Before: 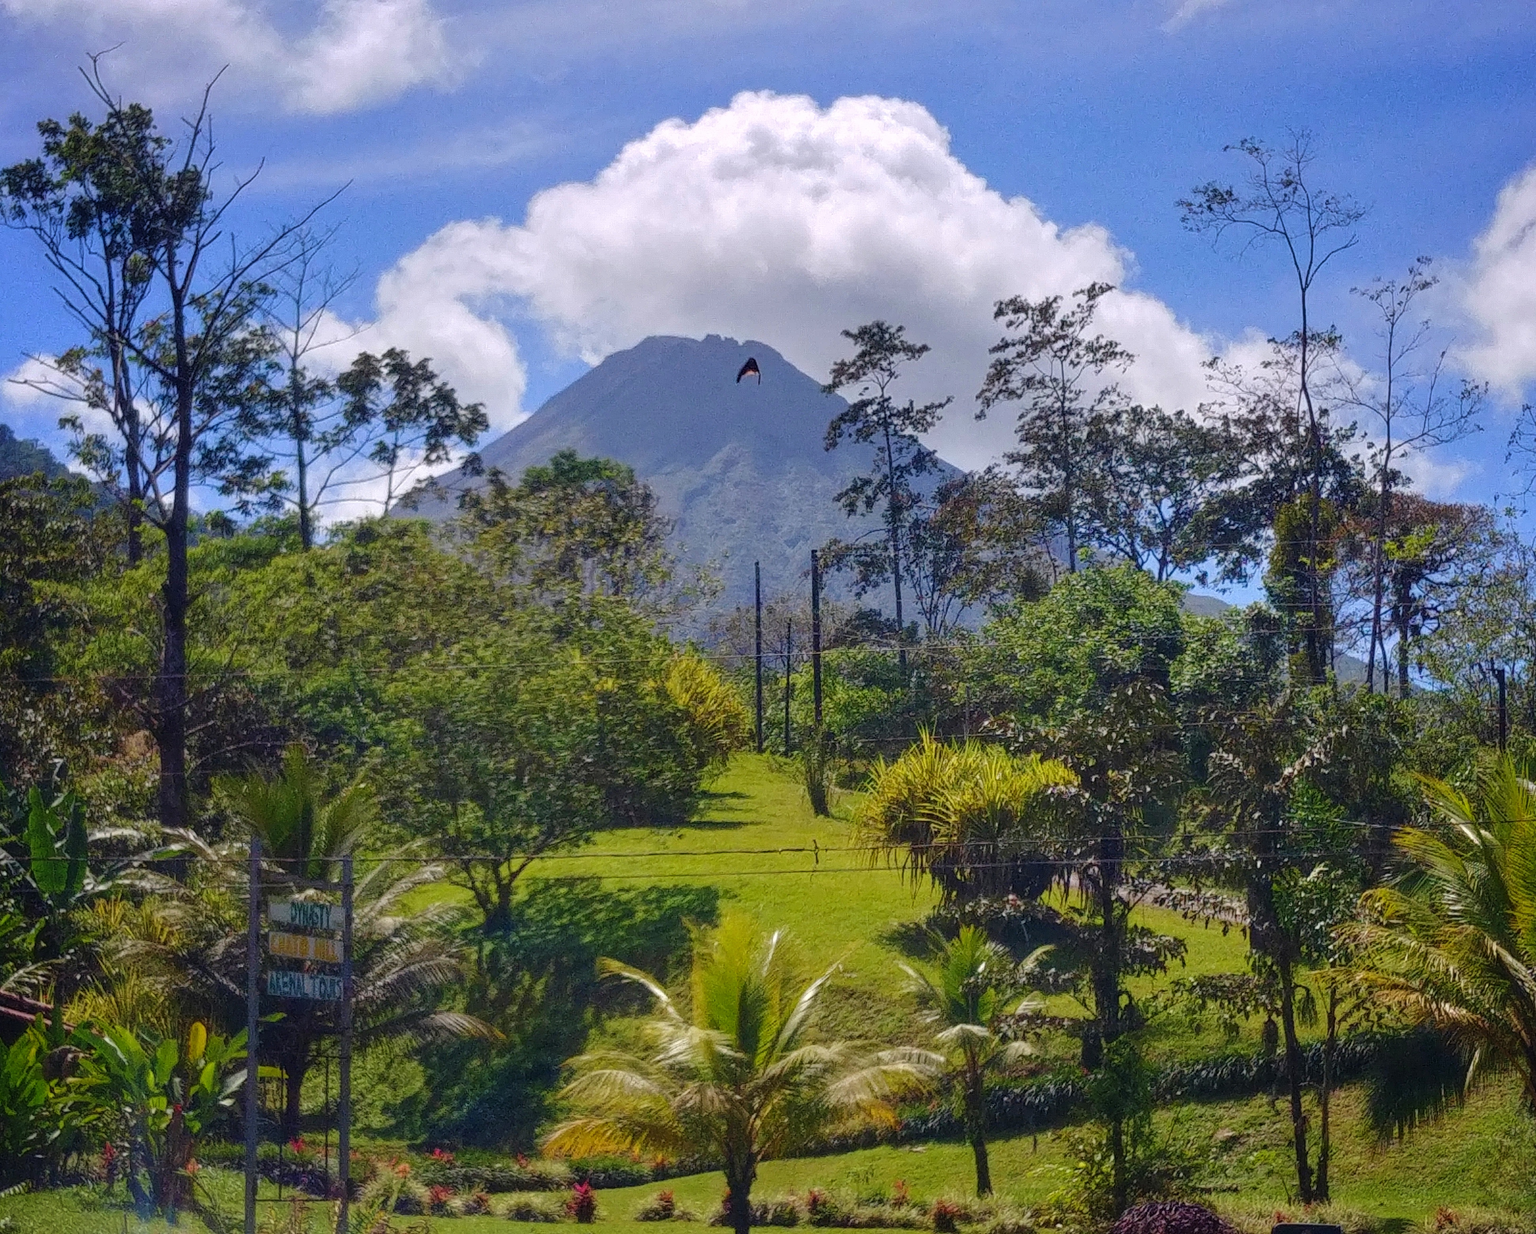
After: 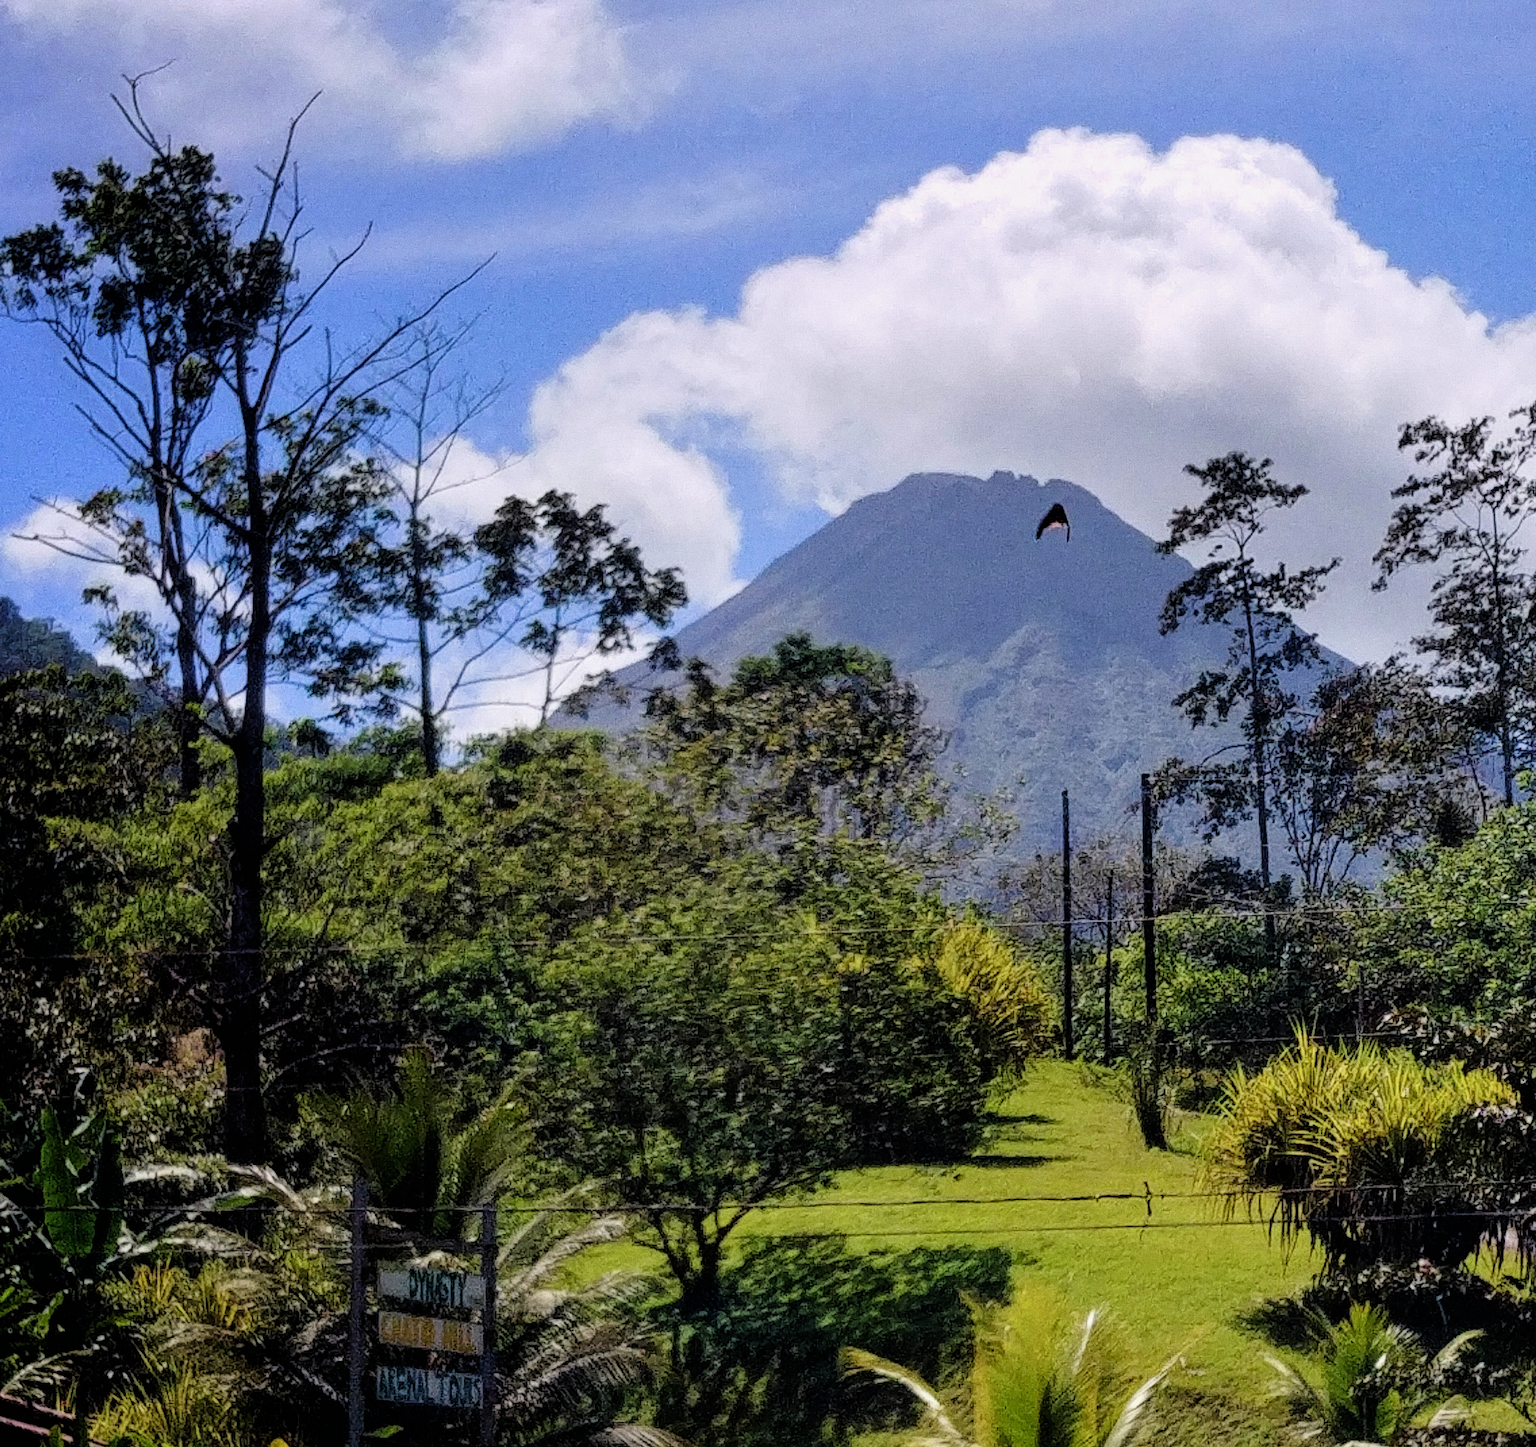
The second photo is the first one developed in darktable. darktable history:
grain: coarseness 0.09 ISO
filmic rgb: black relative exposure -4 EV, white relative exposure 3 EV, hardness 3.02, contrast 1.4
crop: right 28.885%, bottom 16.626%
